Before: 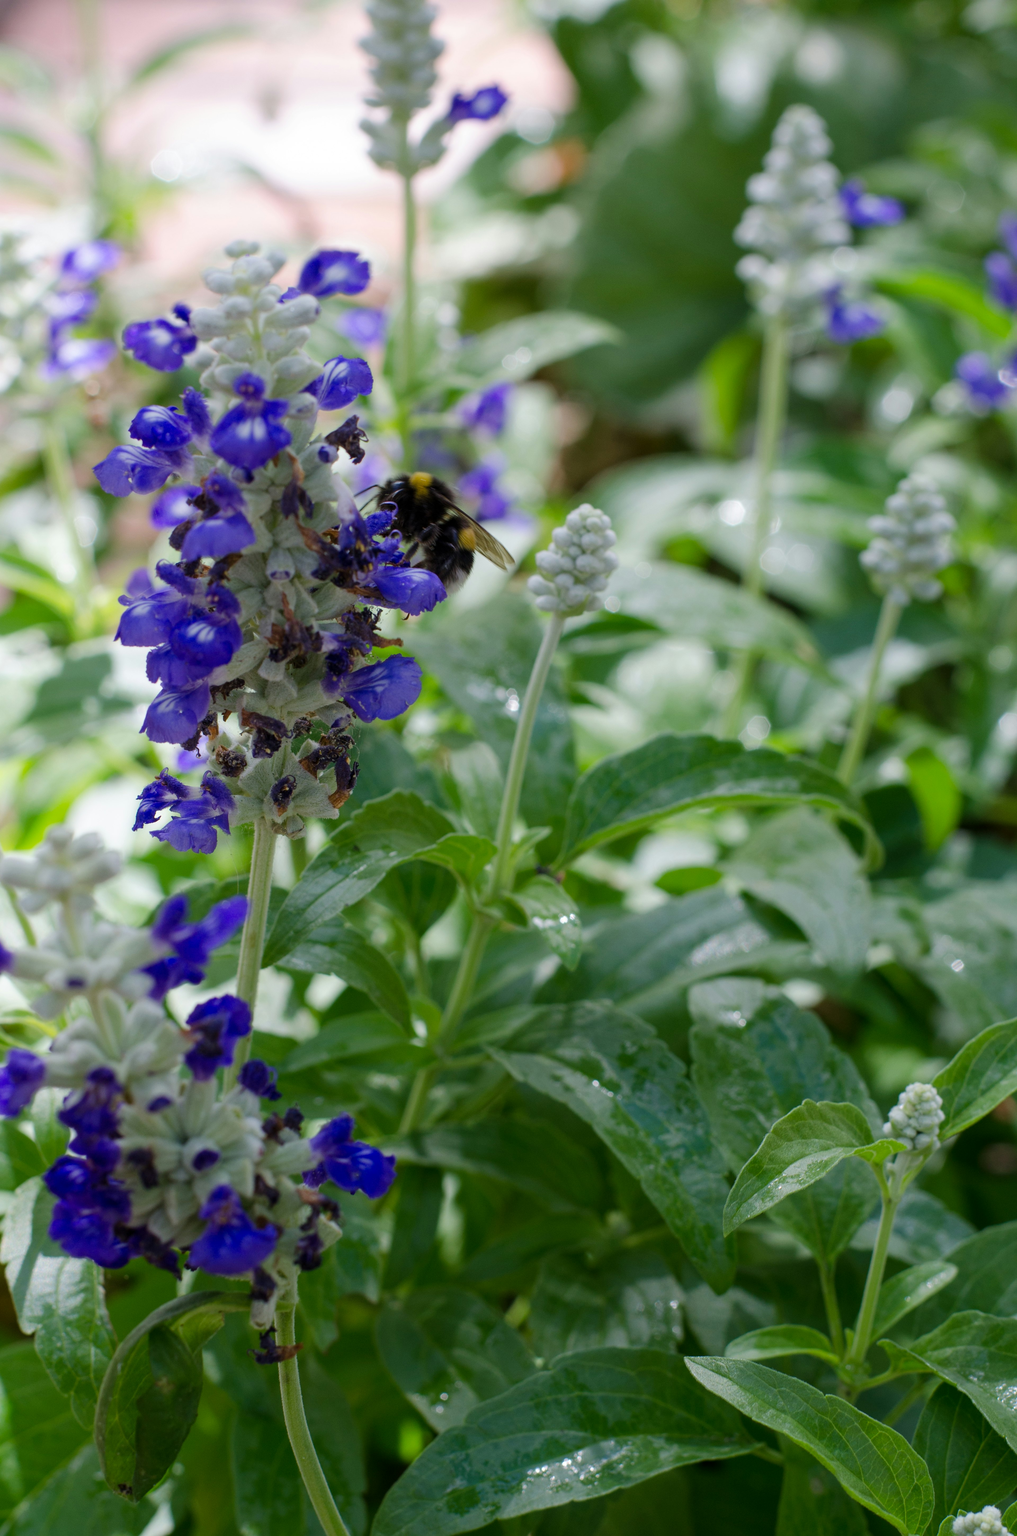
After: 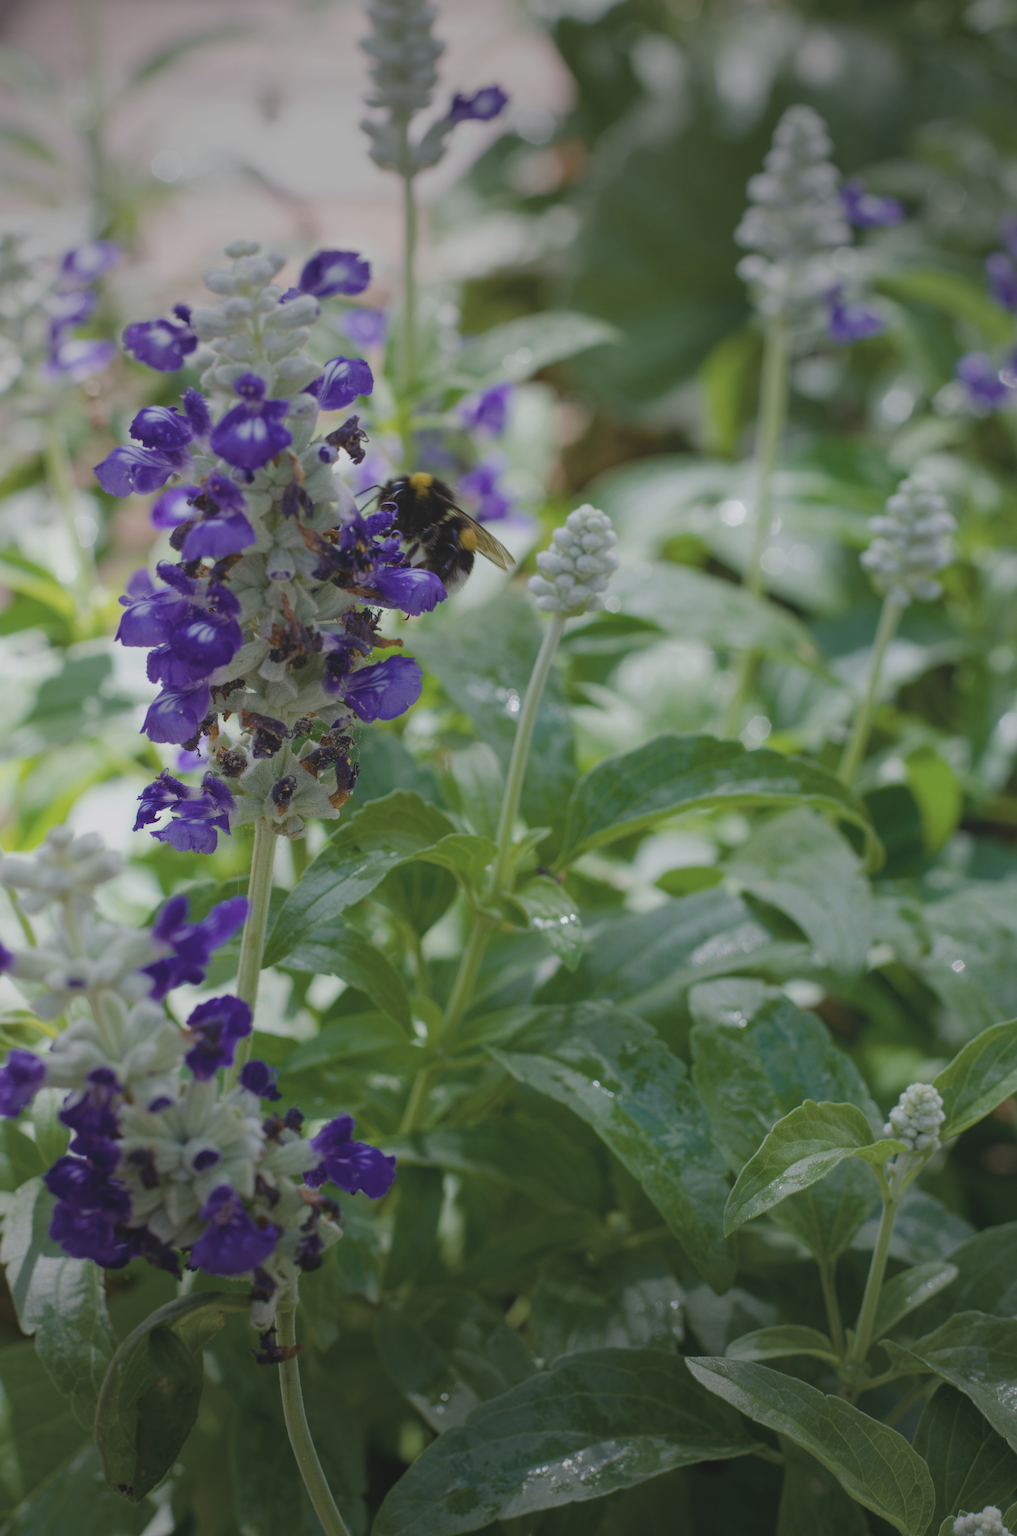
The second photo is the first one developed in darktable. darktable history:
contrast brightness saturation: contrast -0.255, saturation -0.432
vignetting: fall-off start 70.88%, brightness -0.406, saturation -0.306, width/height ratio 1.335
color balance rgb: perceptual saturation grading › global saturation 35.56%, global vibrance 9.179%
